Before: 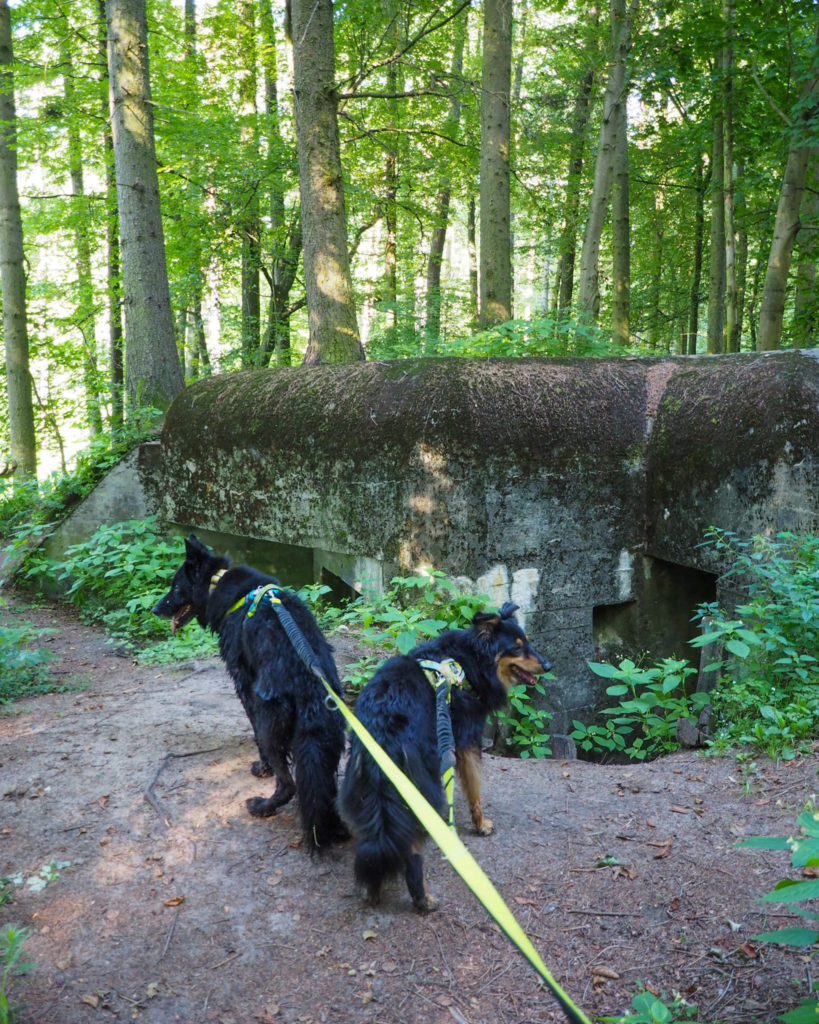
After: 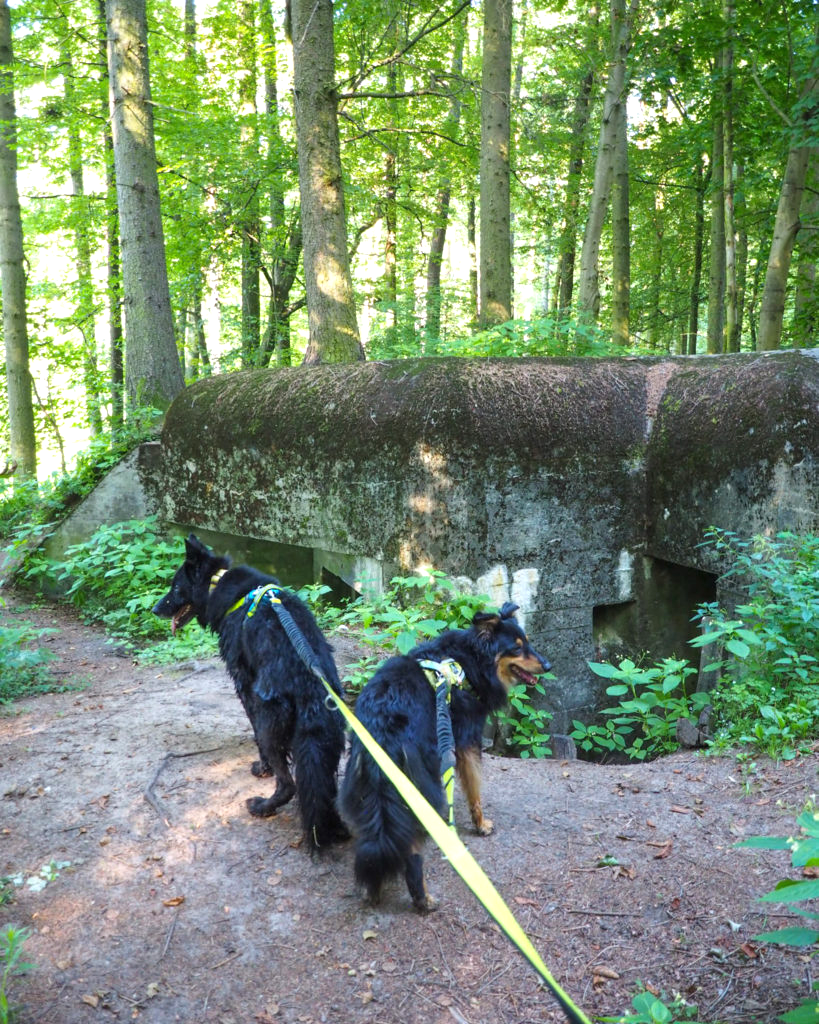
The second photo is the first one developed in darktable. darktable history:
exposure: black level correction 0, exposure 0.5 EV, compensate exposure bias true, compensate highlight preservation false
white balance: emerald 1
